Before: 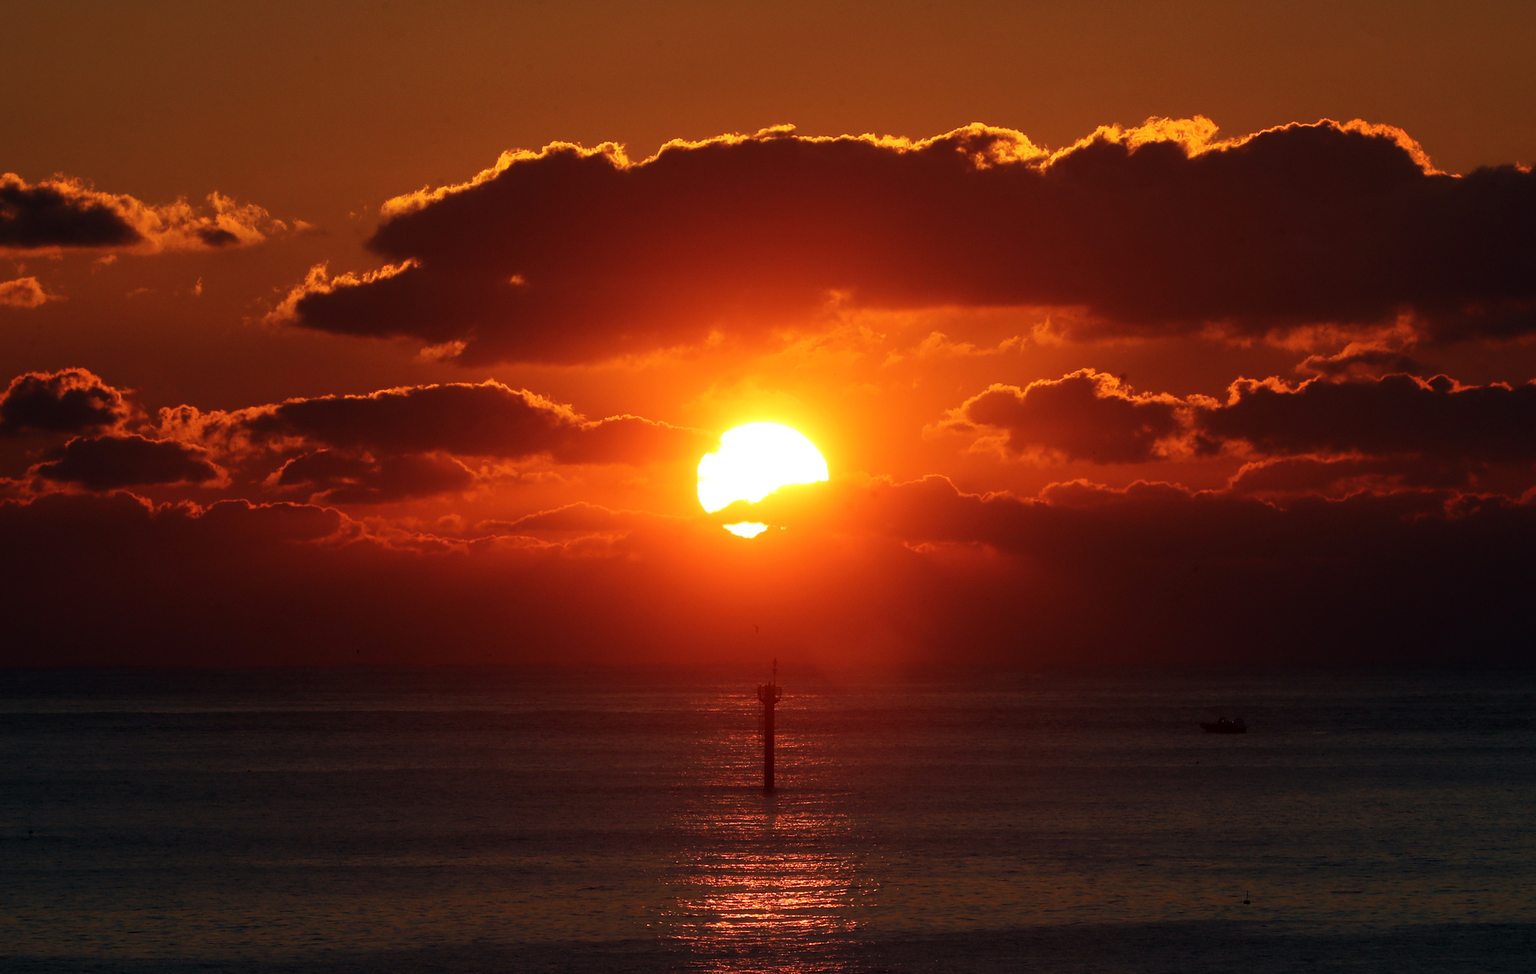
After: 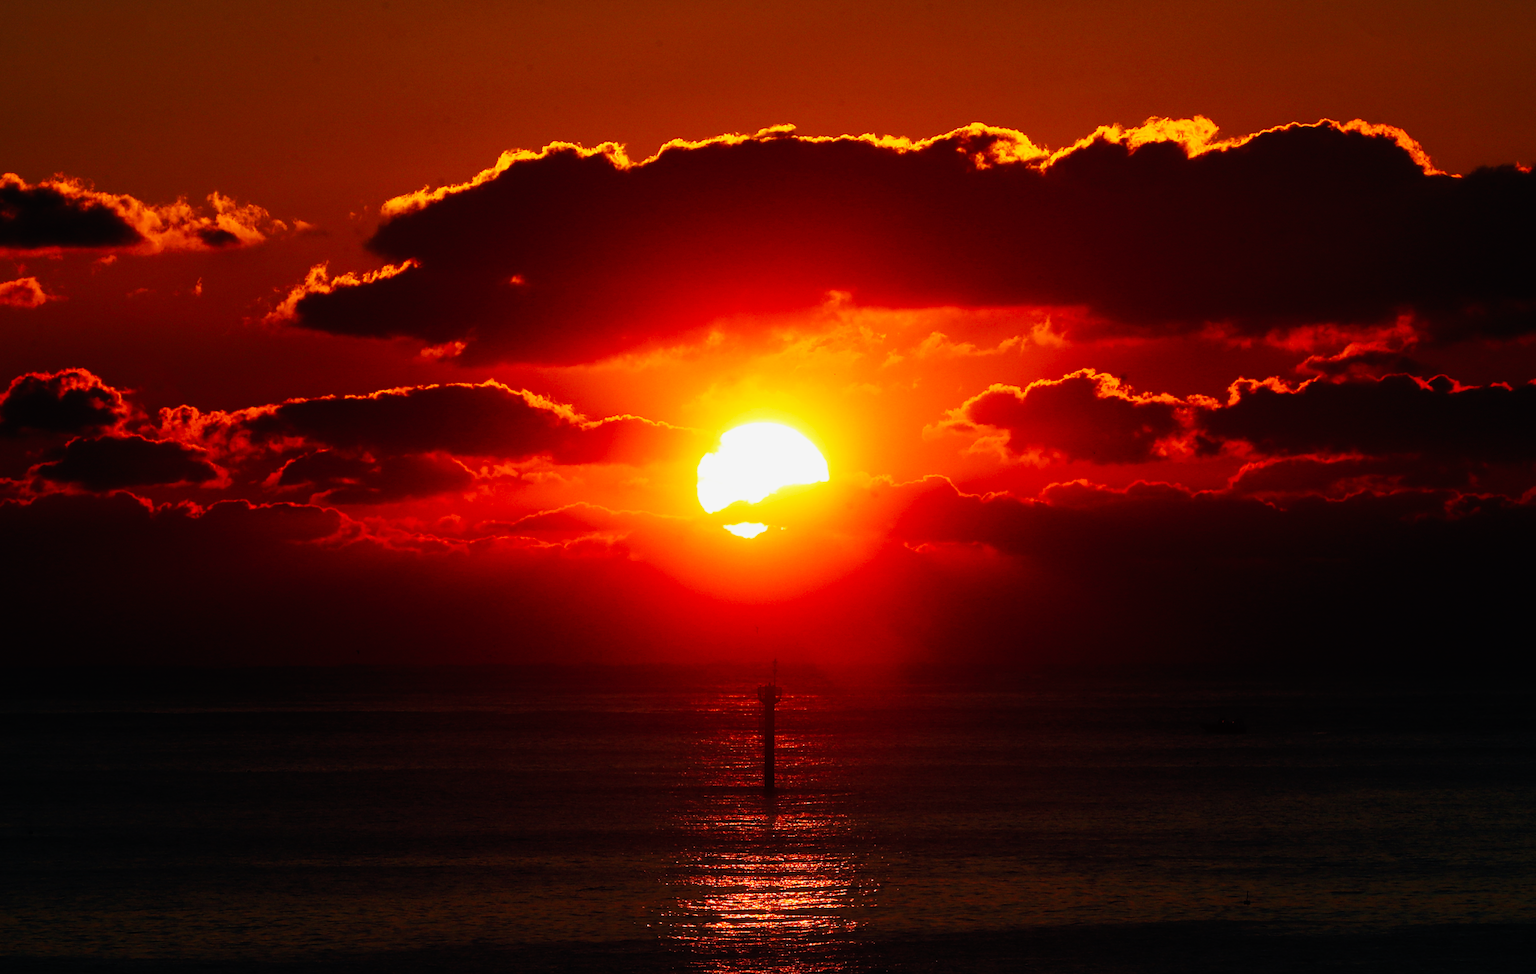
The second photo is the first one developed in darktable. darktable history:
exposure: exposure -1 EV, compensate highlight preservation false
base curve: curves: ch0 [(0, 0) (0.007, 0.004) (0.027, 0.03) (0.046, 0.07) (0.207, 0.54) (0.442, 0.872) (0.673, 0.972) (1, 1)], preserve colors none
